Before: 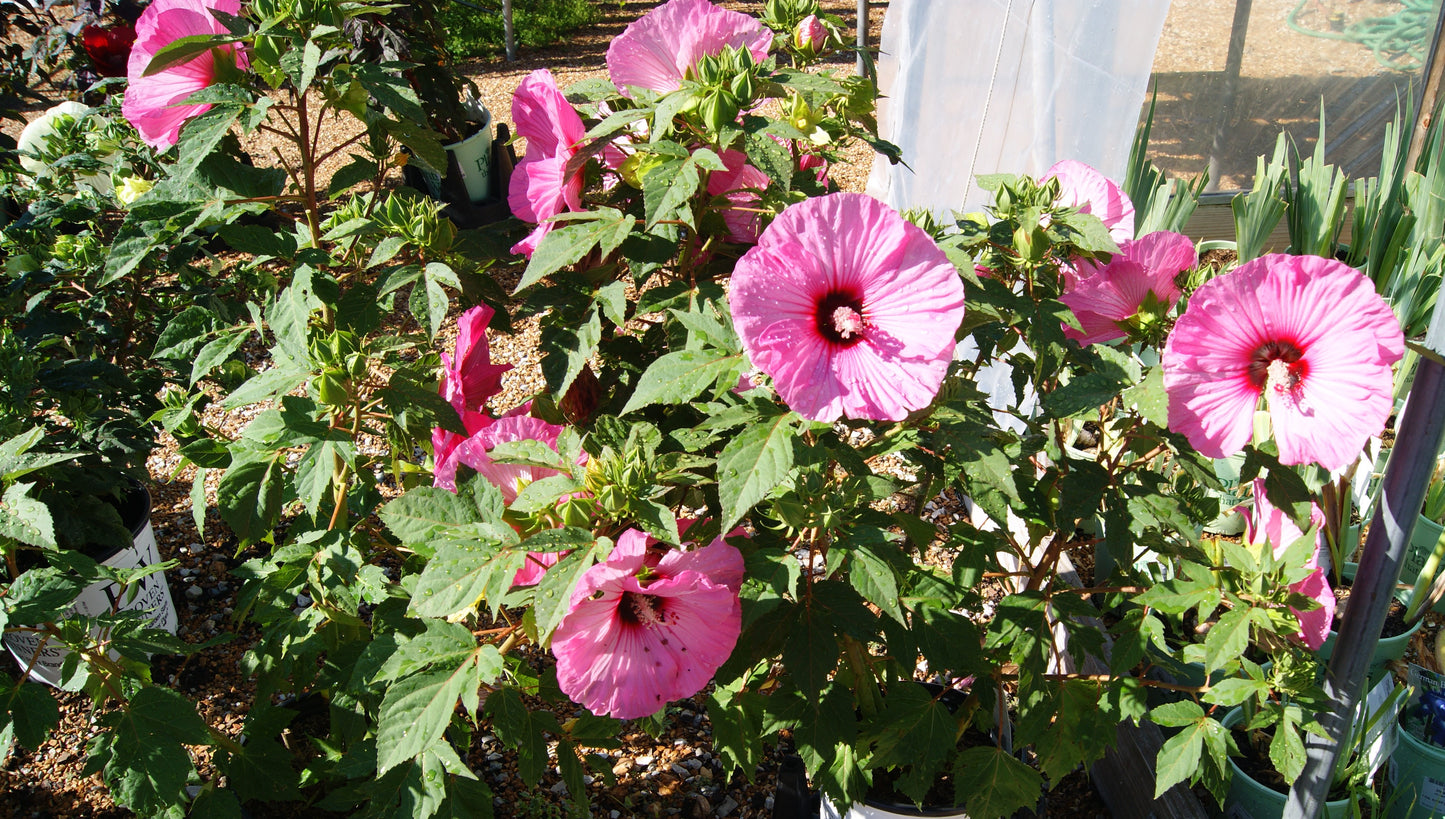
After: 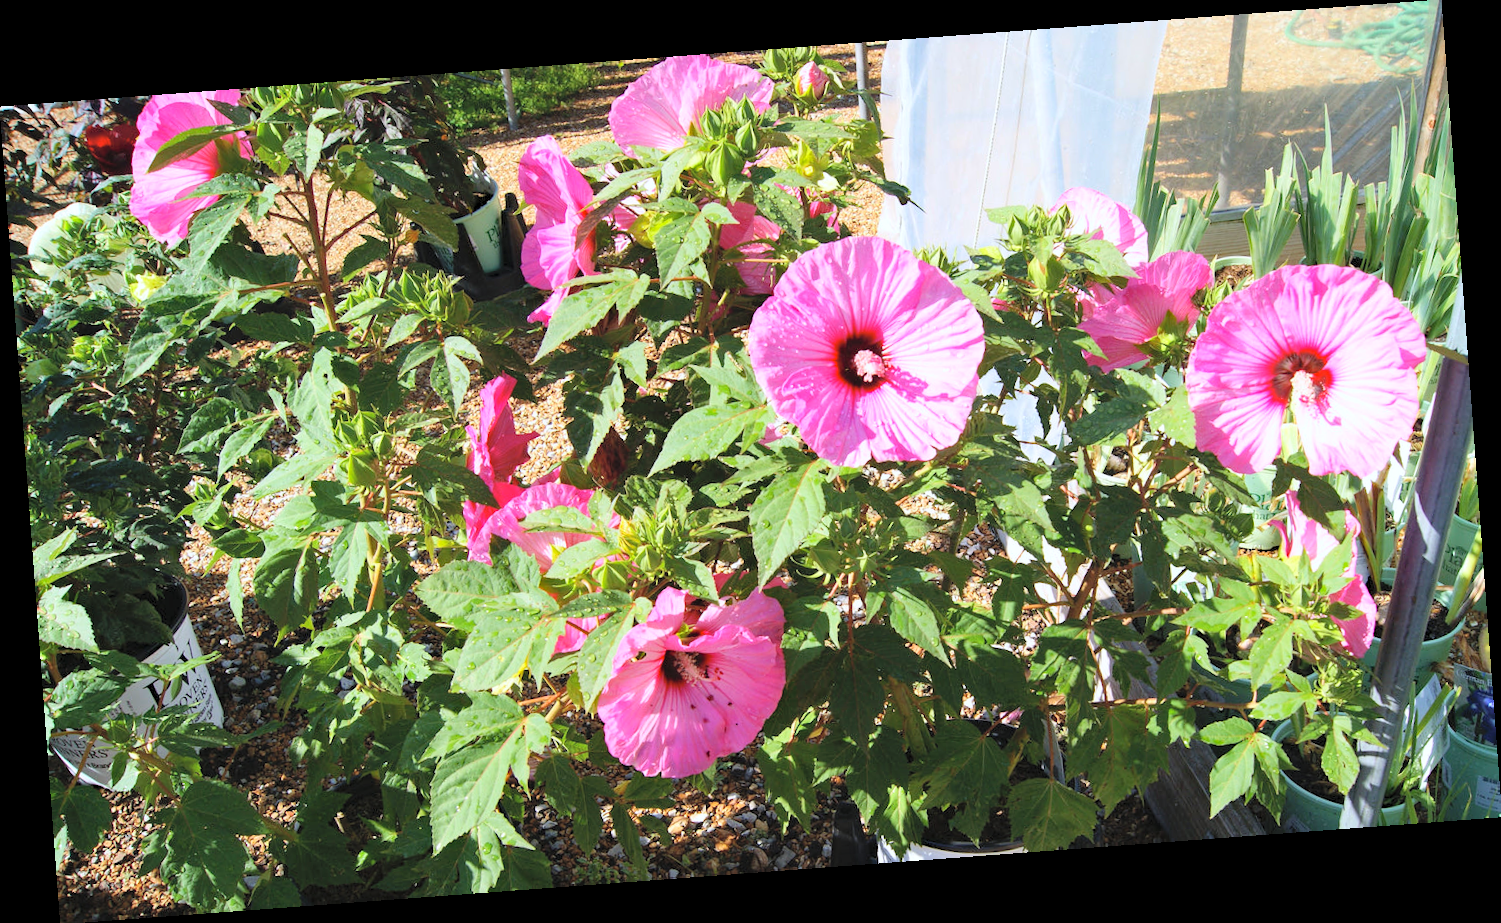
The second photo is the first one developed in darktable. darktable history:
white balance: red 0.974, blue 1.044
contrast brightness saturation: contrast 0.1, brightness 0.3, saturation 0.14
rotate and perspective: rotation -4.25°, automatic cropping off
haze removal: compatibility mode true, adaptive false
